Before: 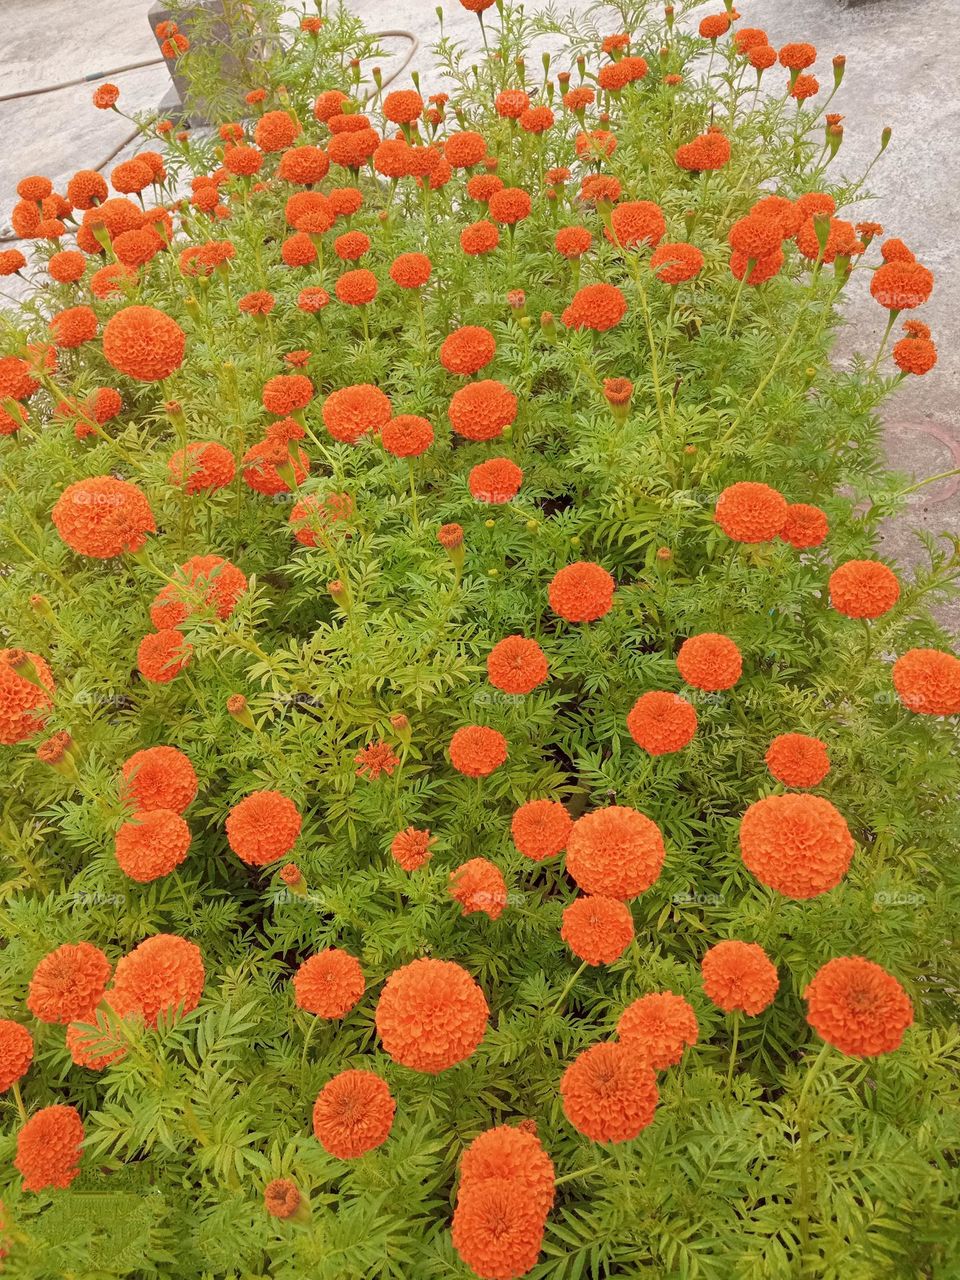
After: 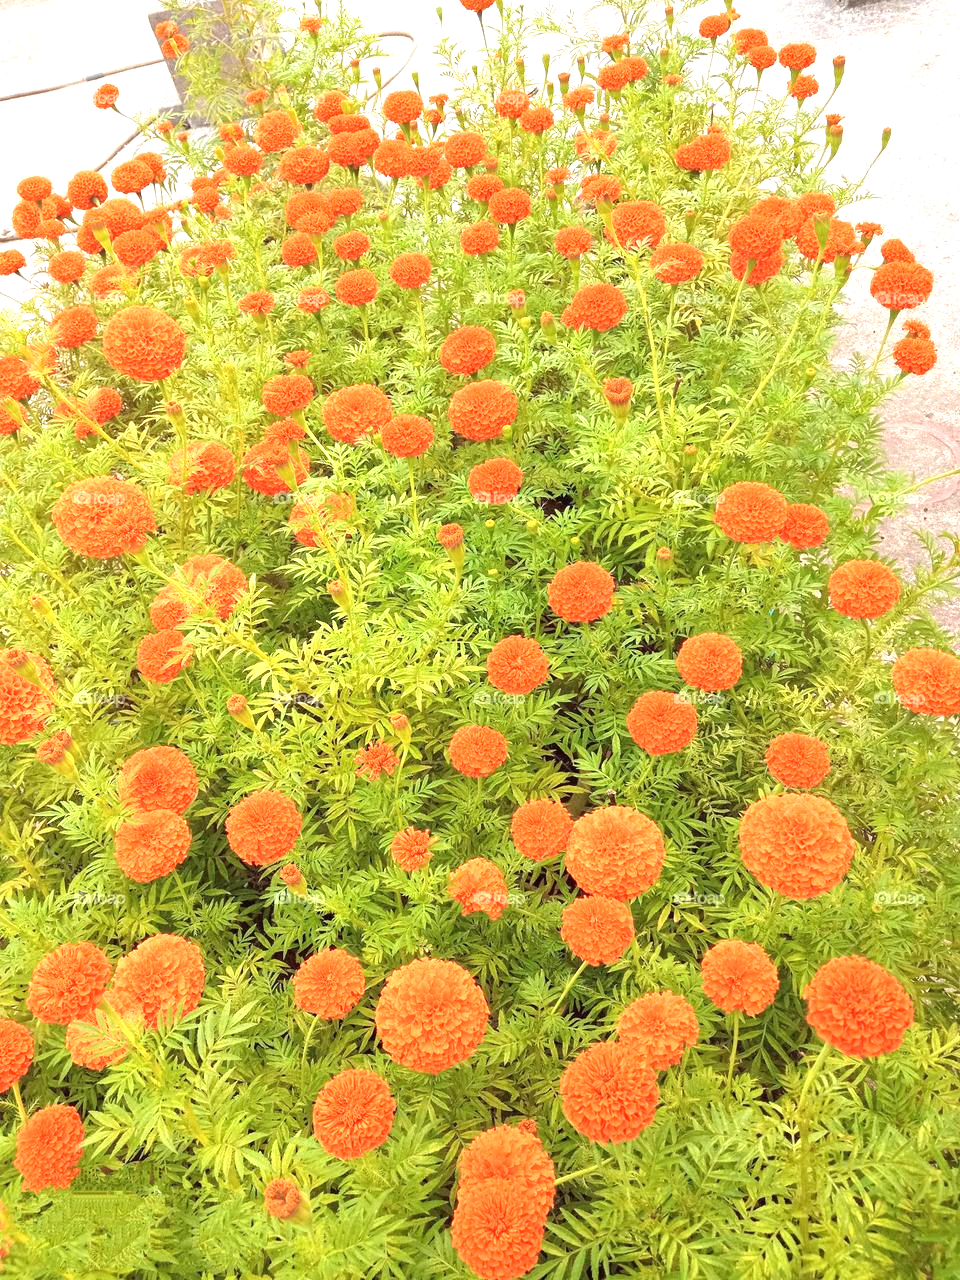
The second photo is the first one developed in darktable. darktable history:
exposure: black level correction 0, exposure 1.197 EV, compensate highlight preservation false
